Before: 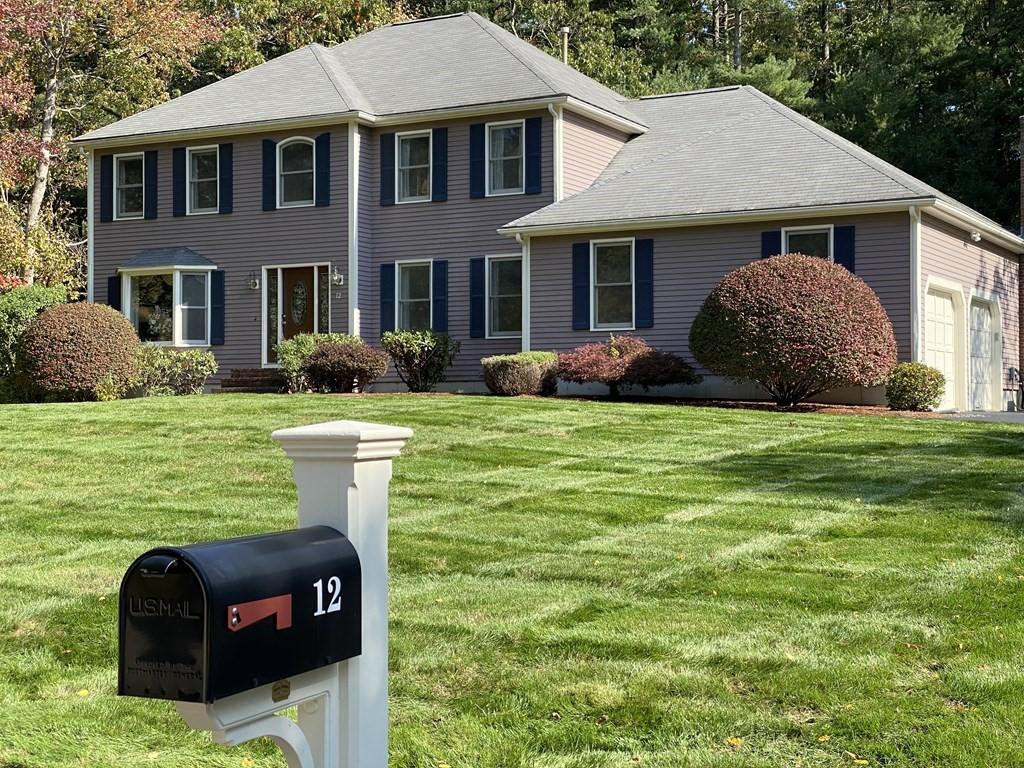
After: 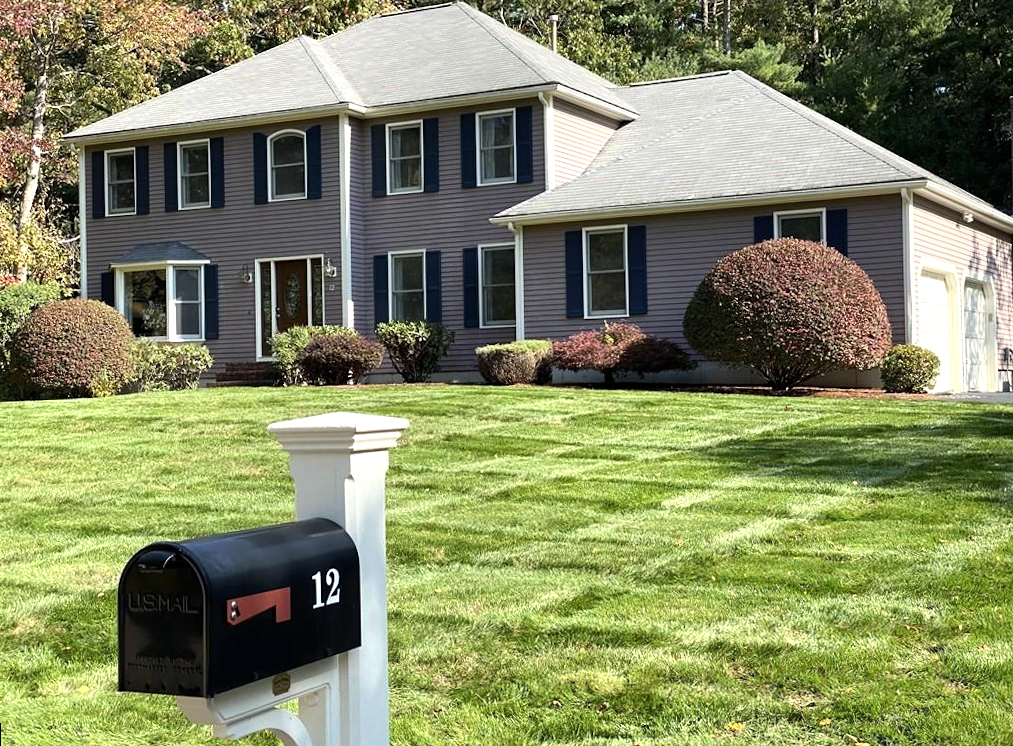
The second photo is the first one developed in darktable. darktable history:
exposure: exposure 0.127 EV, compensate highlight preservation false
rotate and perspective: rotation -1°, crop left 0.011, crop right 0.989, crop top 0.025, crop bottom 0.975
tone equalizer: -8 EV -0.417 EV, -7 EV -0.389 EV, -6 EV -0.333 EV, -5 EV -0.222 EV, -3 EV 0.222 EV, -2 EV 0.333 EV, -1 EV 0.389 EV, +0 EV 0.417 EV, edges refinement/feathering 500, mask exposure compensation -1.57 EV, preserve details no
local contrast: mode bilateral grid, contrast 20, coarseness 50, detail 102%, midtone range 0.2
